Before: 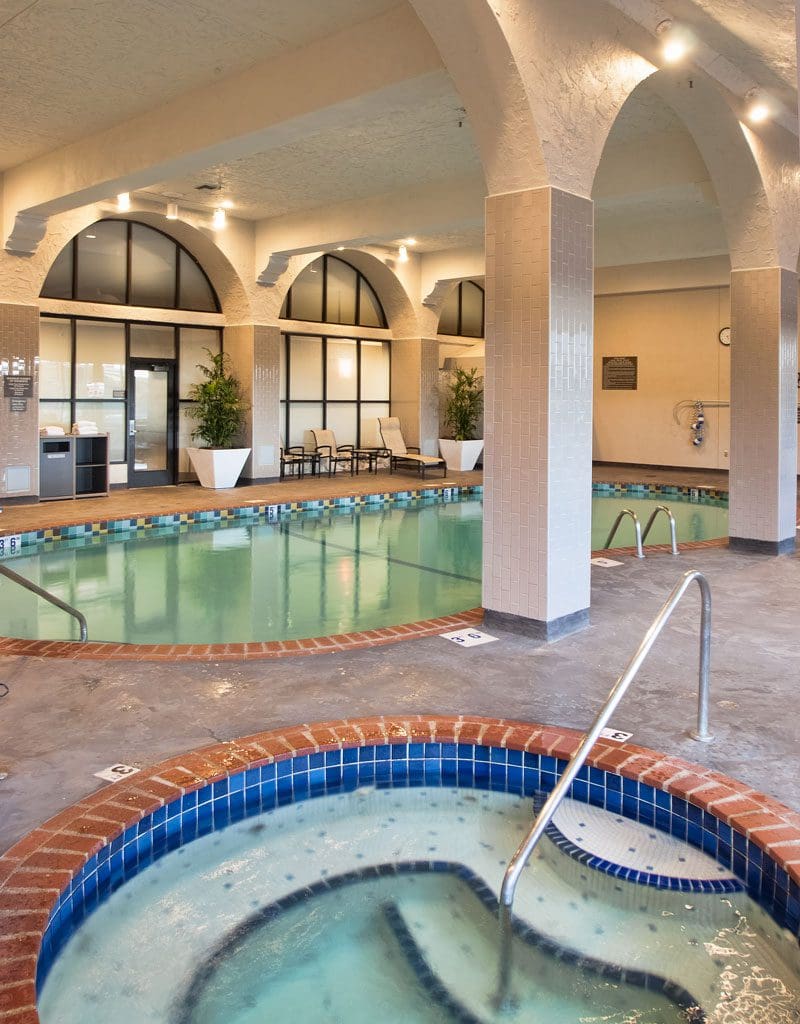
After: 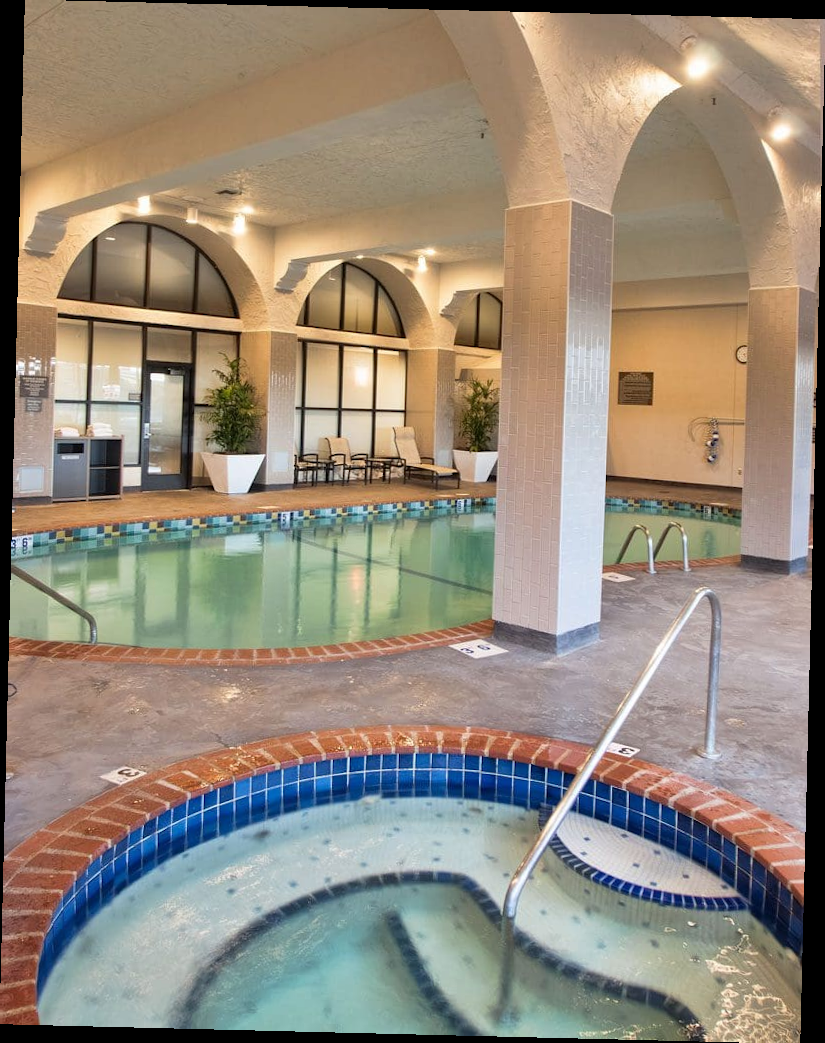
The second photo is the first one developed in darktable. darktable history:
crop and rotate: angle -1.42°
shadows and highlights: shadows 20.22, highlights -20.67, soften with gaussian
